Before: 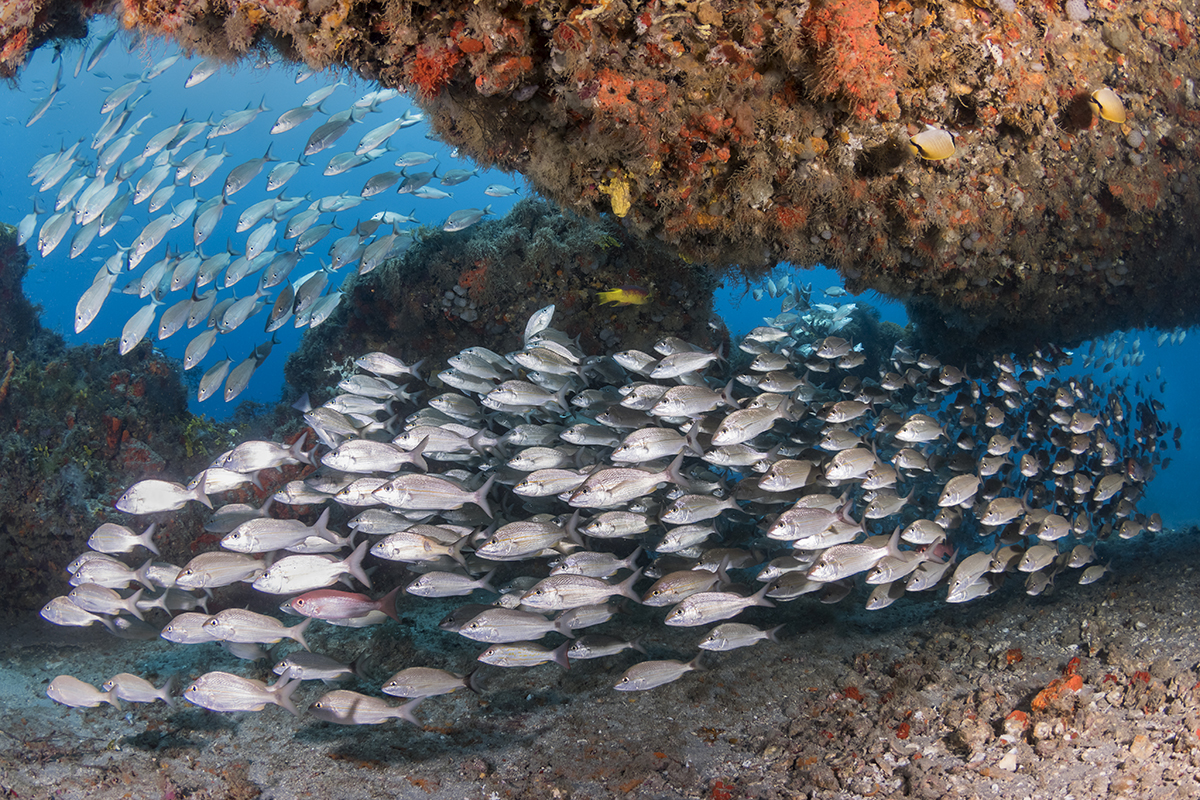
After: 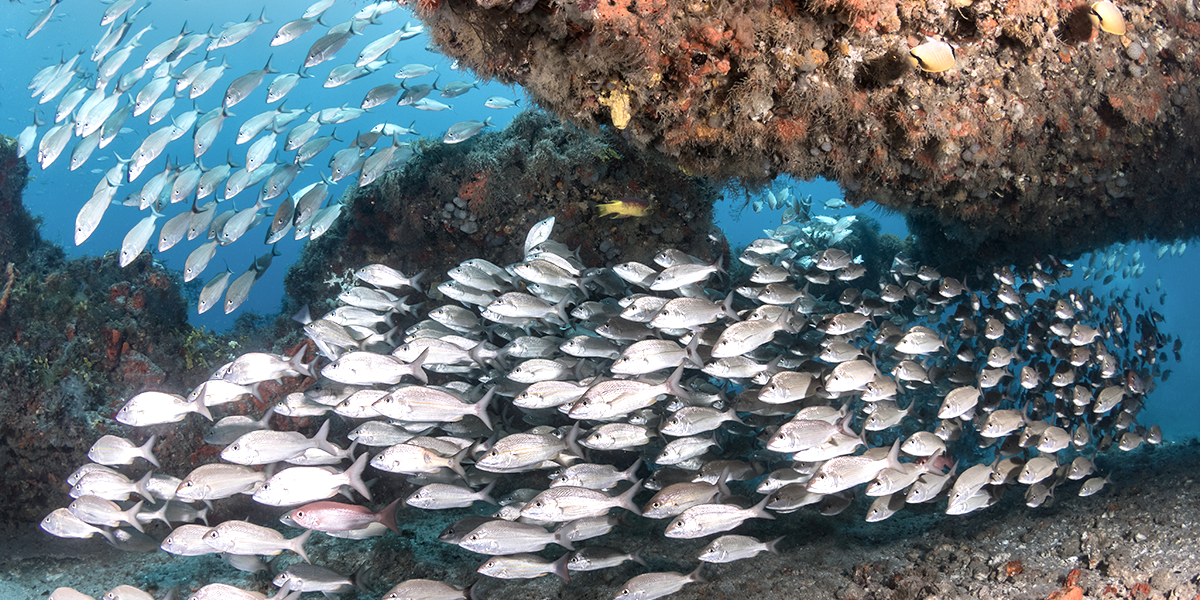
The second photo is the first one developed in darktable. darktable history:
crop: top 11.011%, bottom 13.93%
contrast brightness saturation: contrast 0.097, saturation -0.379
exposure: black level correction 0, exposure 0.696 EV, compensate highlight preservation false
